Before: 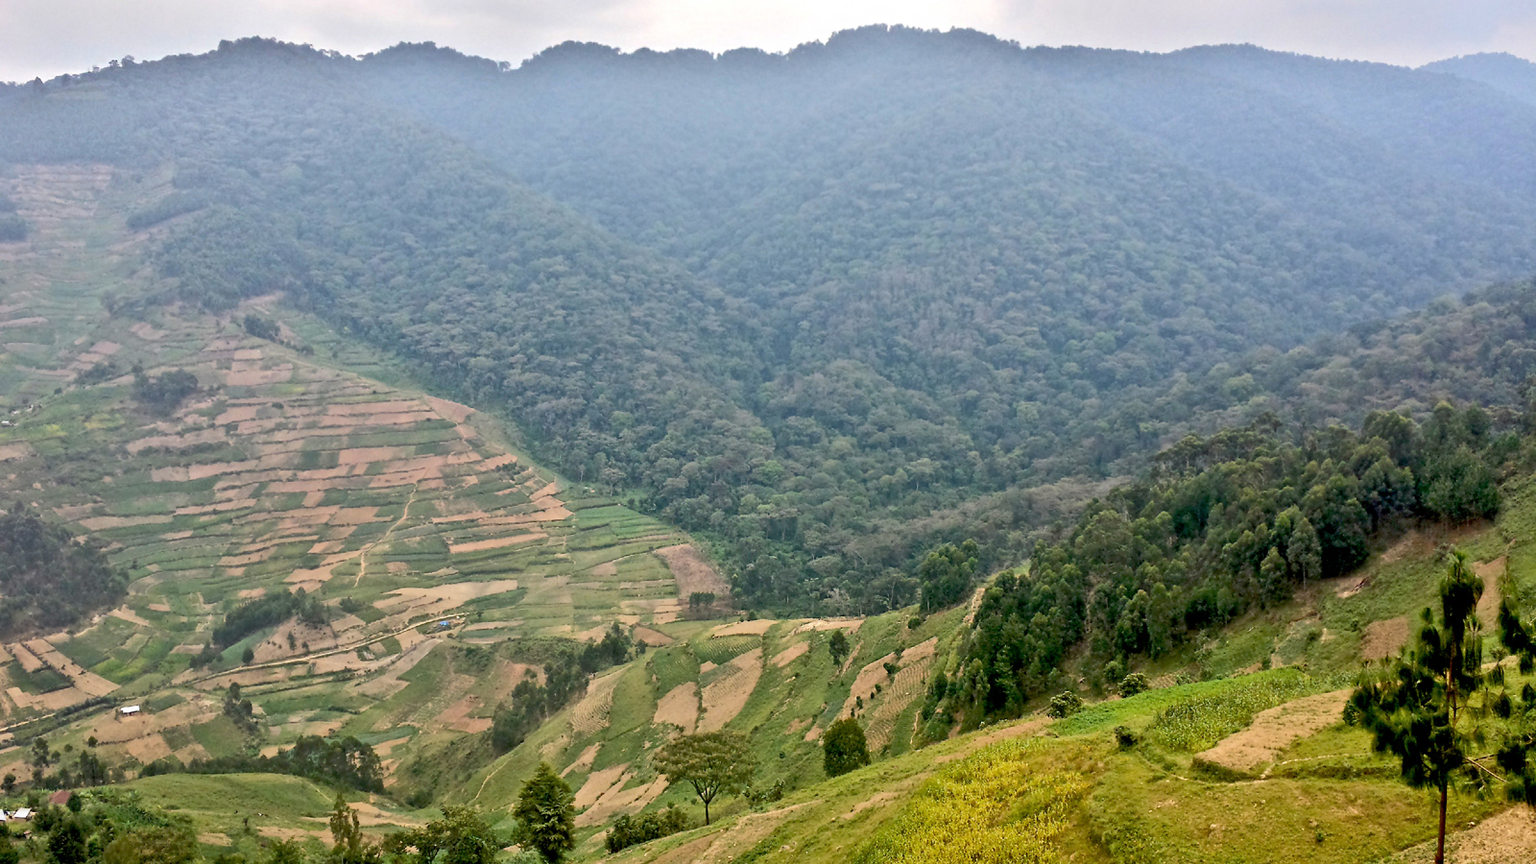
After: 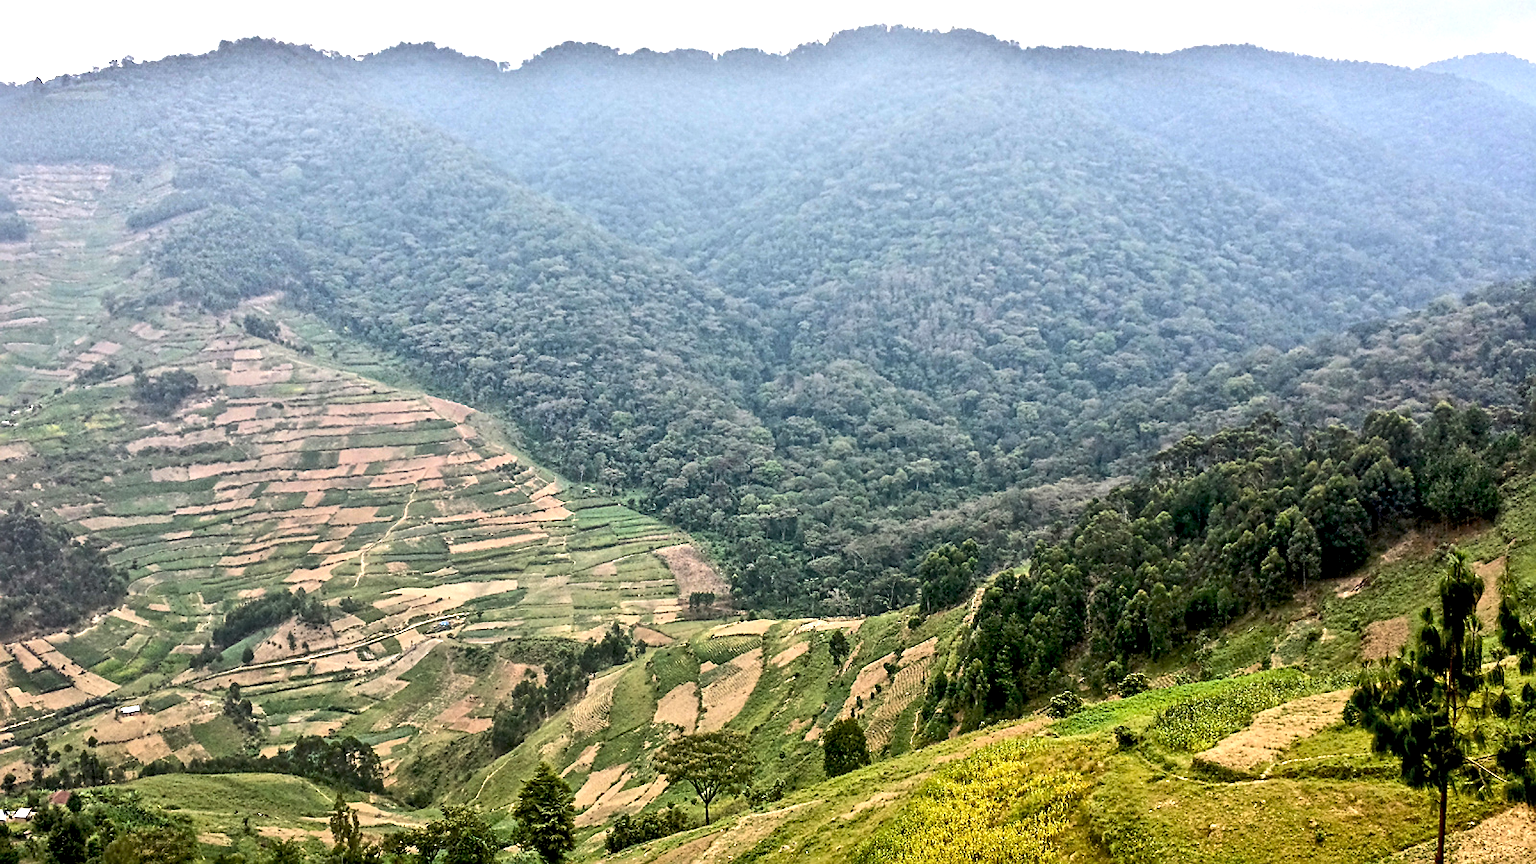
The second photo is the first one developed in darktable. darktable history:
sharpen: on, module defaults
tone equalizer: -8 EV -0.728 EV, -7 EV -0.728 EV, -6 EV -0.588 EV, -5 EV -0.371 EV, -3 EV 0.365 EV, -2 EV 0.6 EV, -1 EV 0.698 EV, +0 EV 0.755 EV, edges refinement/feathering 500, mask exposure compensation -1.57 EV, preserve details no
local contrast: on, module defaults
